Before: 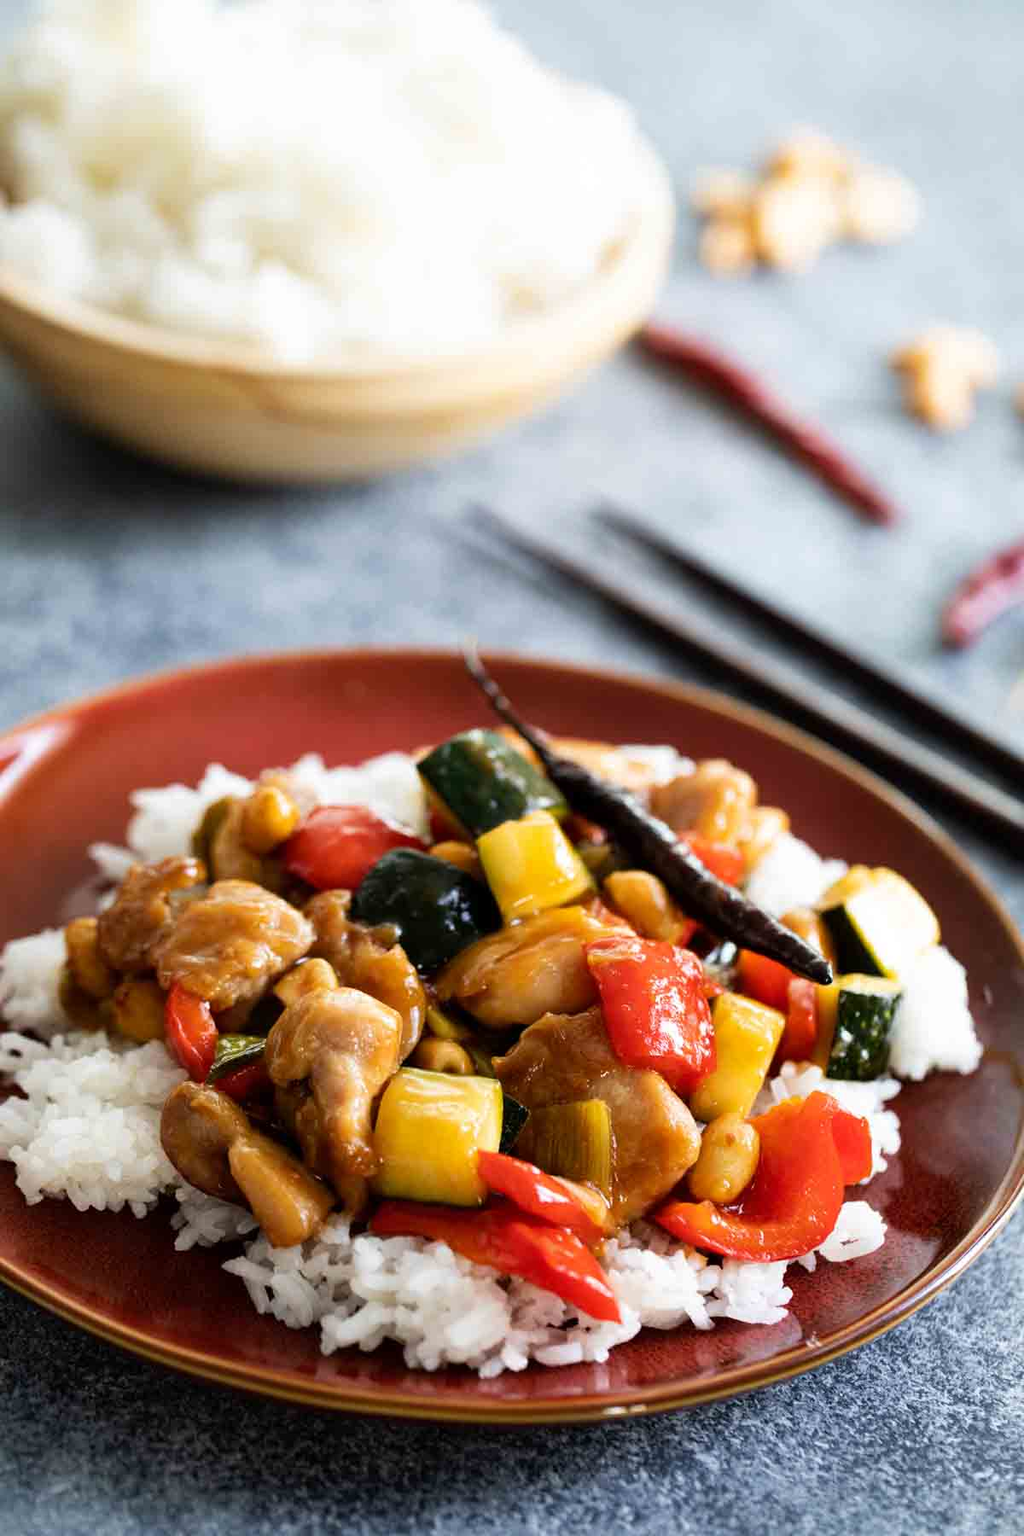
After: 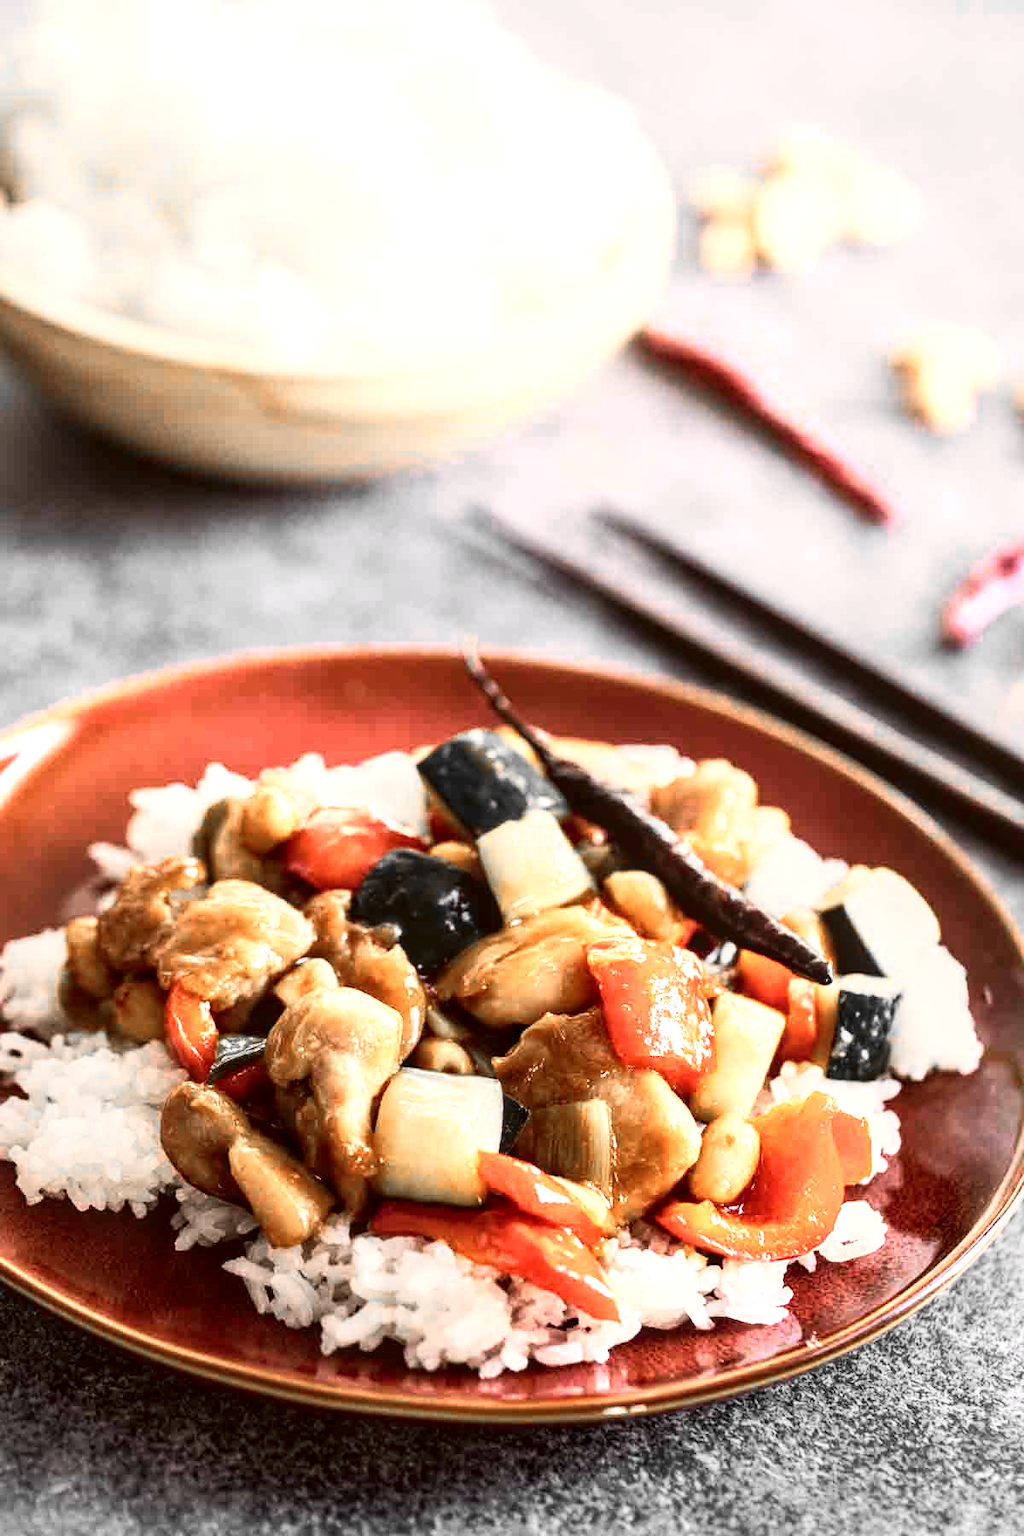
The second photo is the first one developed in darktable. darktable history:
local contrast: on, module defaults
color zones: curves: ch0 [(0, 0.65) (0.096, 0.644) (0.221, 0.539) (0.429, 0.5) (0.571, 0.5) (0.714, 0.5) (0.857, 0.5) (1, 0.65)]; ch1 [(0, 0.5) (0.143, 0.5) (0.257, -0.002) (0.429, 0.04) (0.571, -0.001) (0.714, -0.015) (0.857, 0.024) (1, 0.5)]
tone curve: curves: ch0 [(0, 0) (0.003, 0.017) (0.011, 0.018) (0.025, 0.03) (0.044, 0.051) (0.069, 0.075) (0.1, 0.104) (0.136, 0.138) (0.177, 0.183) (0.224, 0.237) (0.277, 0.294) (0.335, 0.361) (0.399, 0.446) (0.468, 0.552) (0.543, 0.66) (0.623, 0.753) (0.709, 0.843) (0.801, 0.912) (0.898, 0.962) (1, 1)], color space Lab, linked channels, preserve colors none
color correction: highlights a* 6.71, highlights b* 7.9, shadows a* 6.04, shadows b* 7.54, saturation 0.901
